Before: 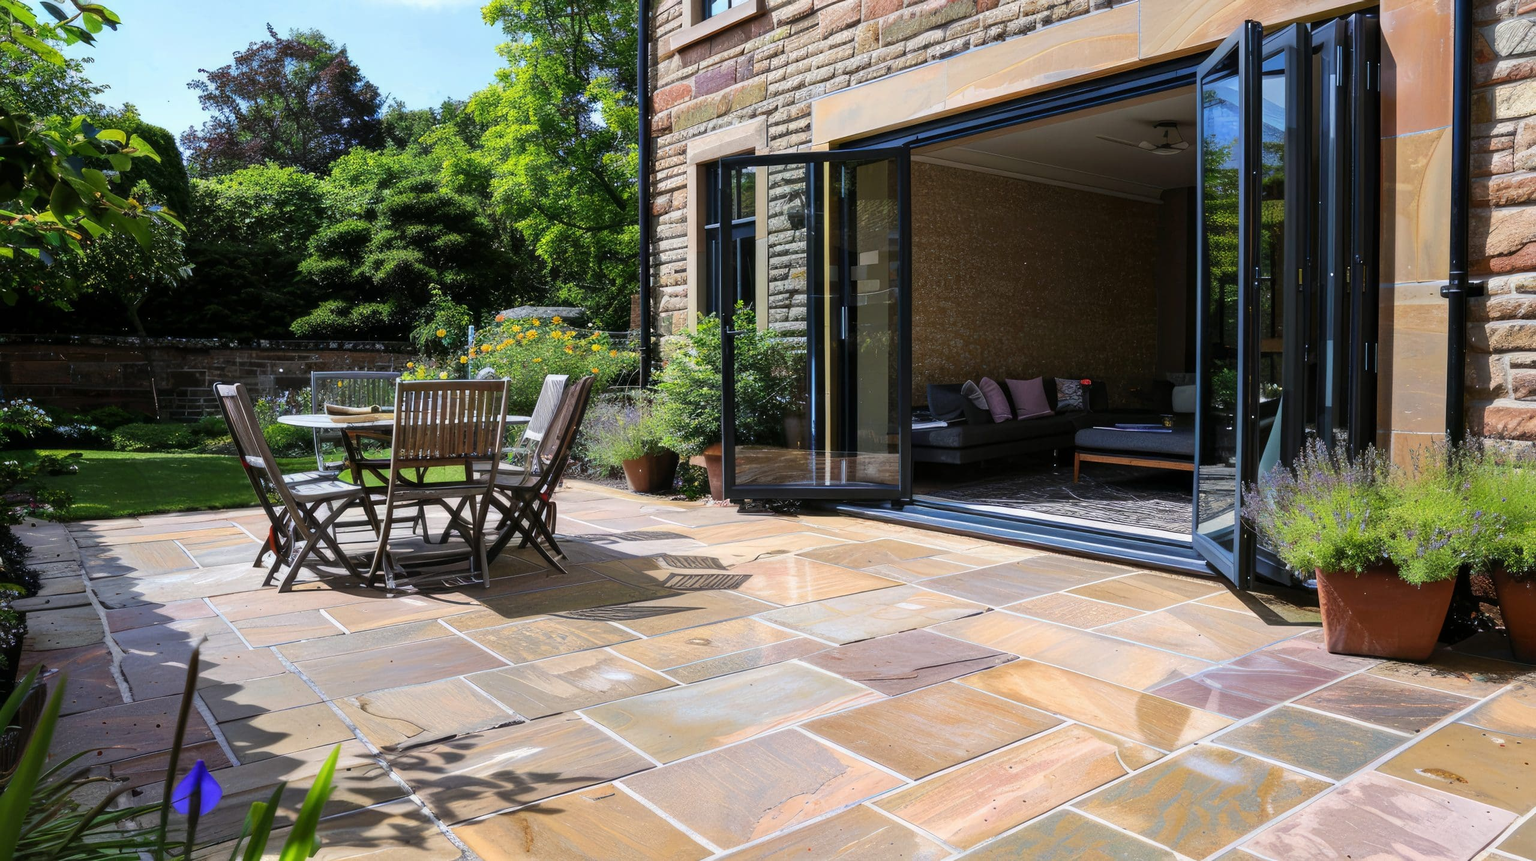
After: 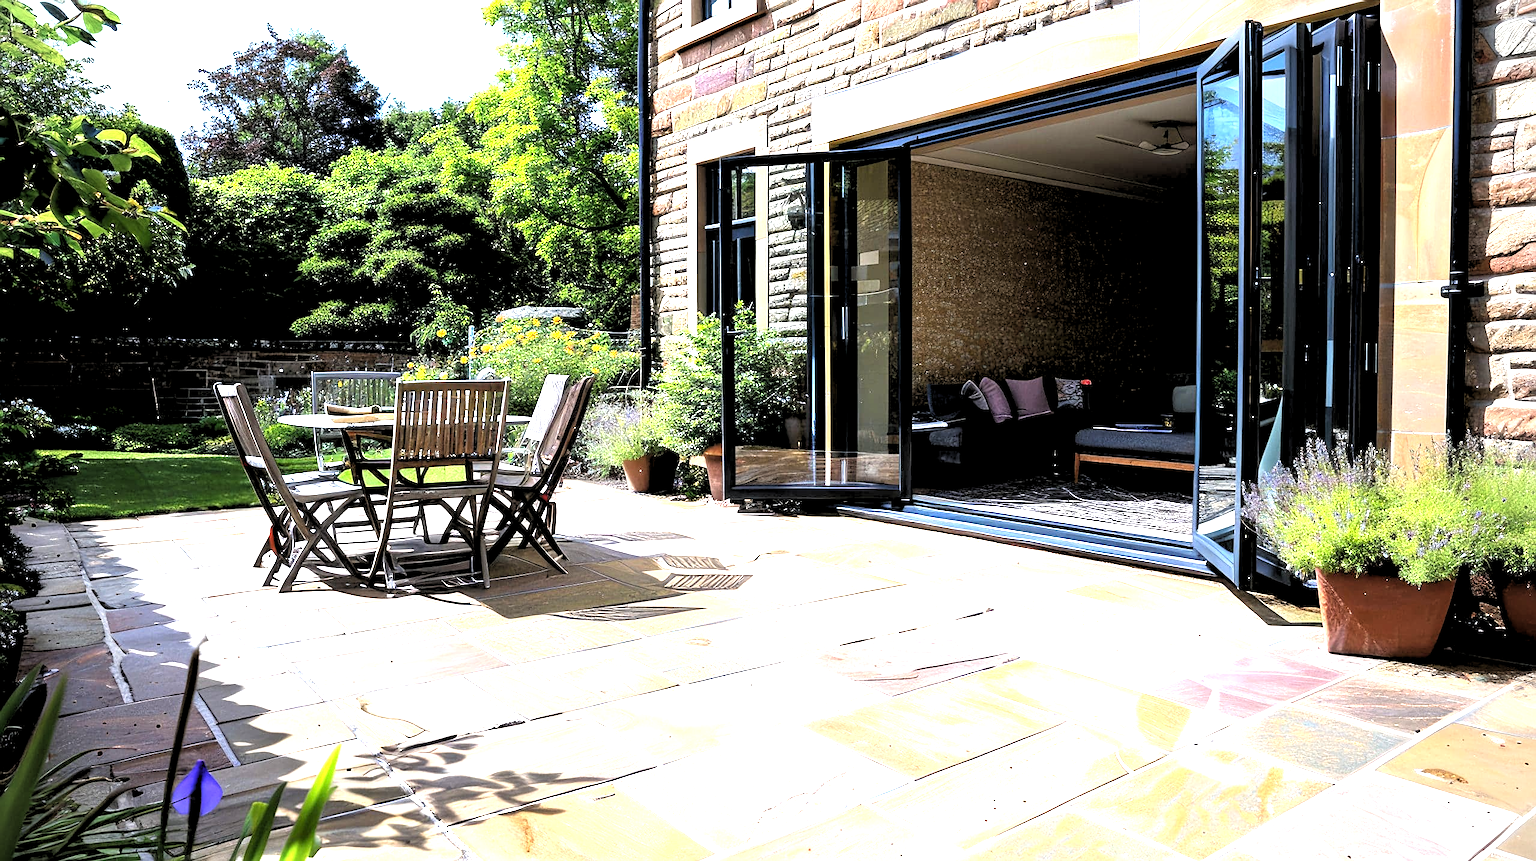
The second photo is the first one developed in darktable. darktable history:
rgb levels: levels [[0.034, 0.472, 0.904], [0, 0.5, 1], [0, 0.5, 1]]
sharpen: on, module defaults
vignetting: fall-off radius 60.92%
exposure: black level correction 0, exposure 1.3 EV, compensate exposure bias true, compensate highlight preservation false
